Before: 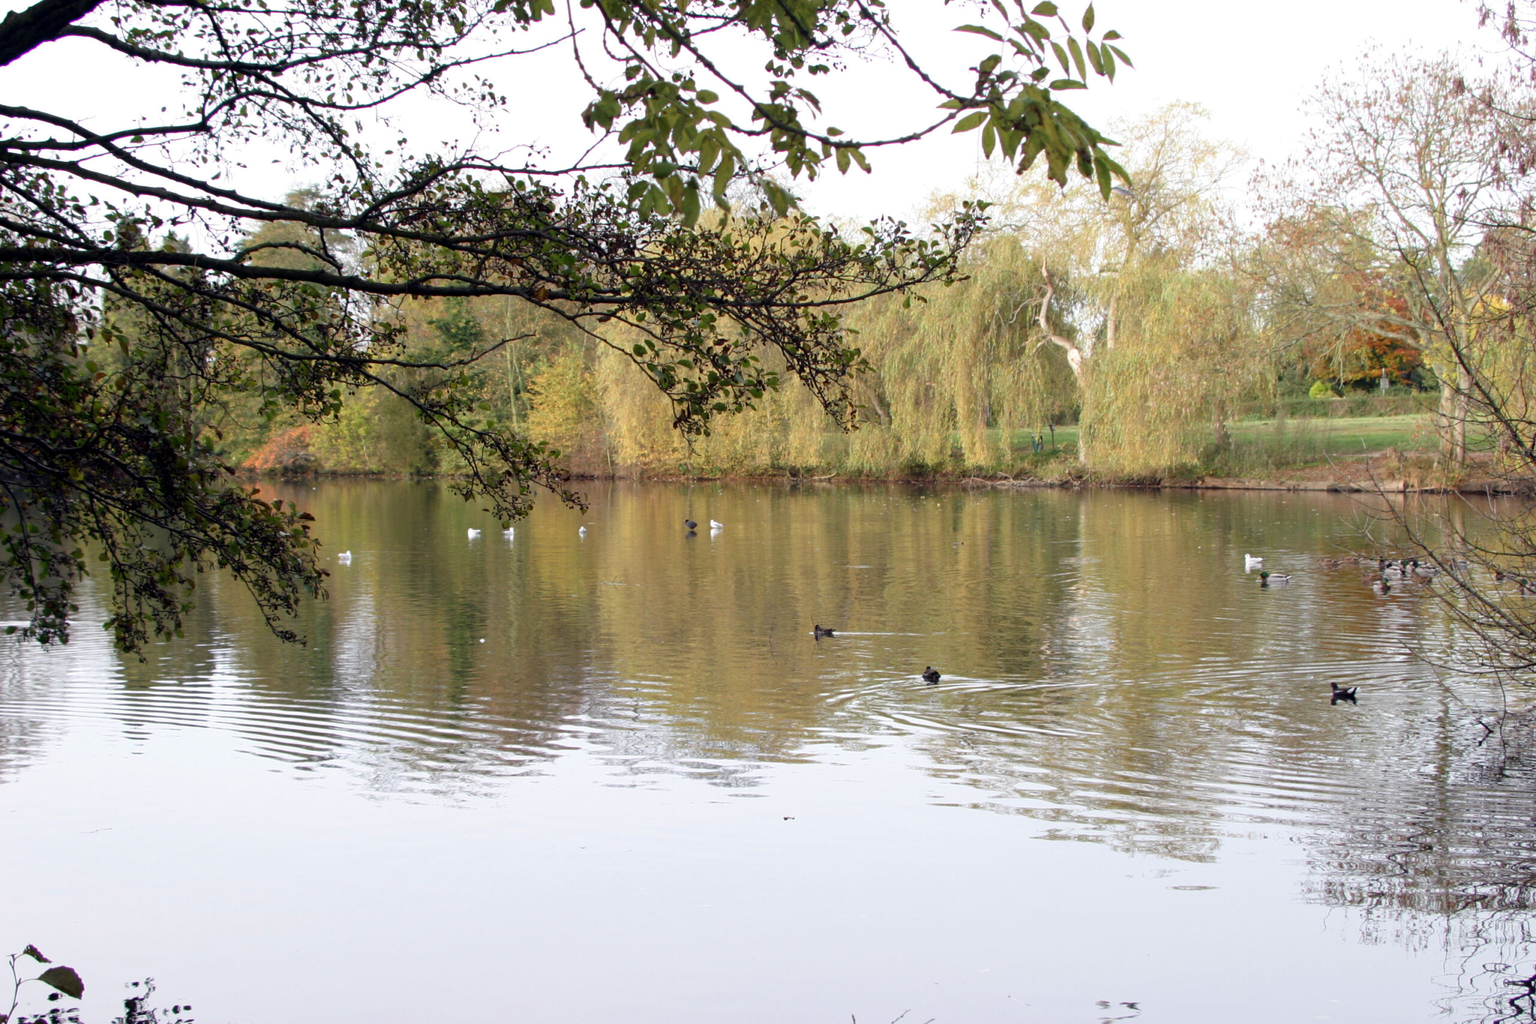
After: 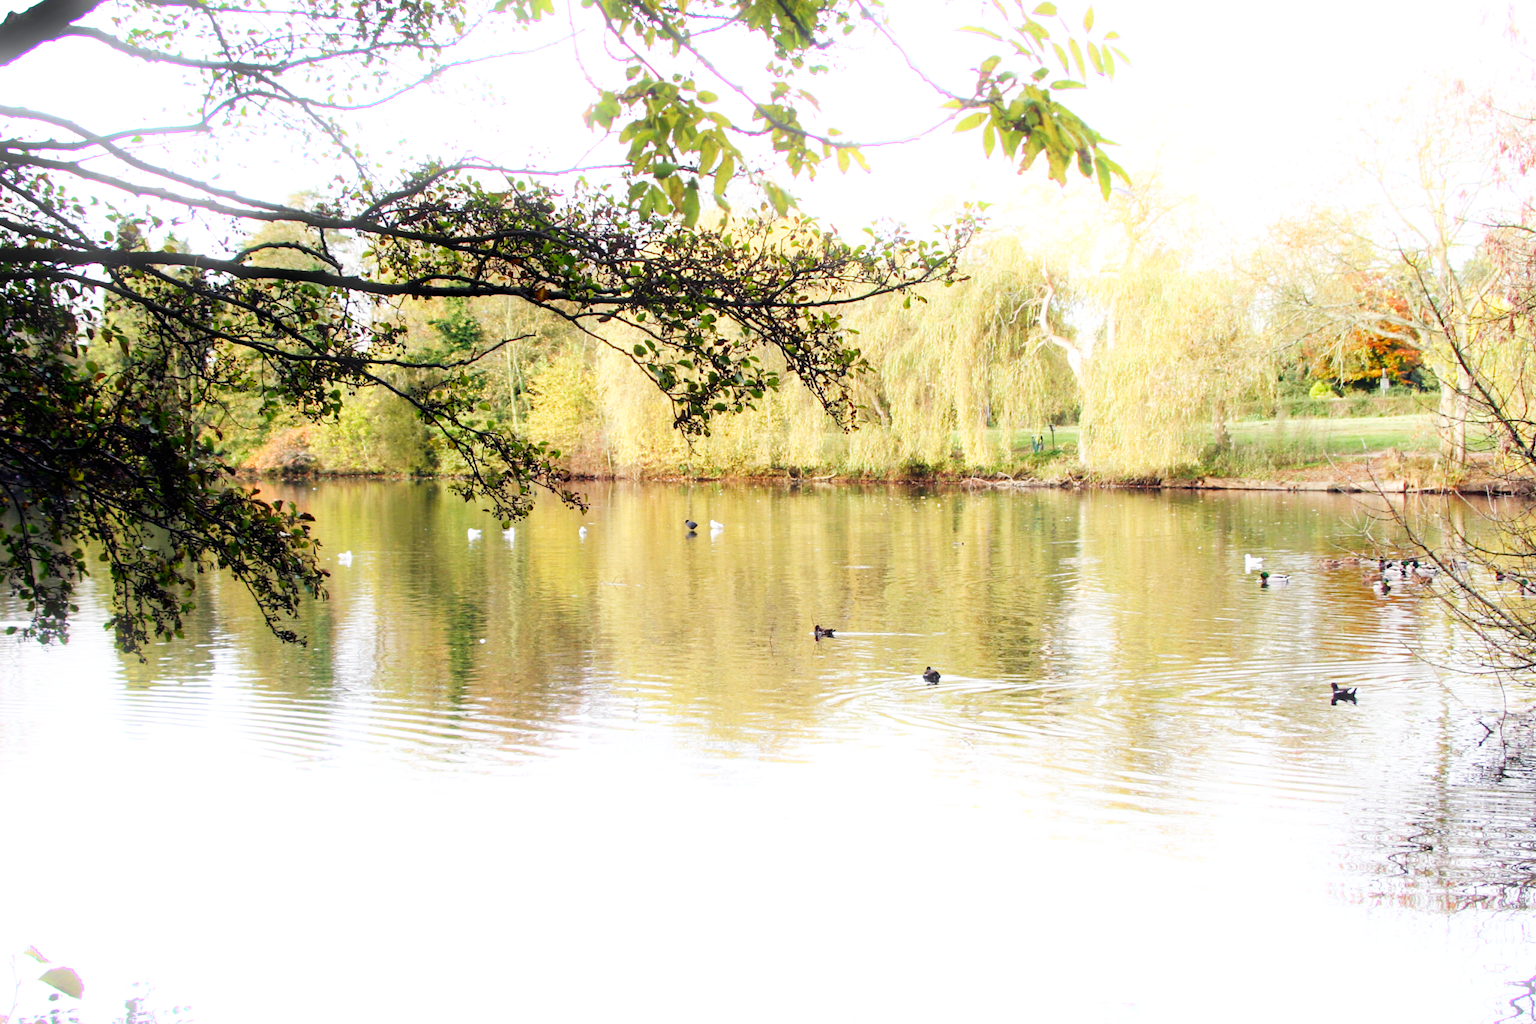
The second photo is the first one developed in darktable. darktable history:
color balance rgb: on, module defaults
base curve: curves: ch0 [(0, 0) (0.007, 0.004) (0.027, 0.03) (0.046, 0.07) (0.207, 0.54) (0.442, 0.872) (0.673, 0.972) (1, 1)], preserve colors none
bloom: size 9%, threshold 100%, strength 7%
